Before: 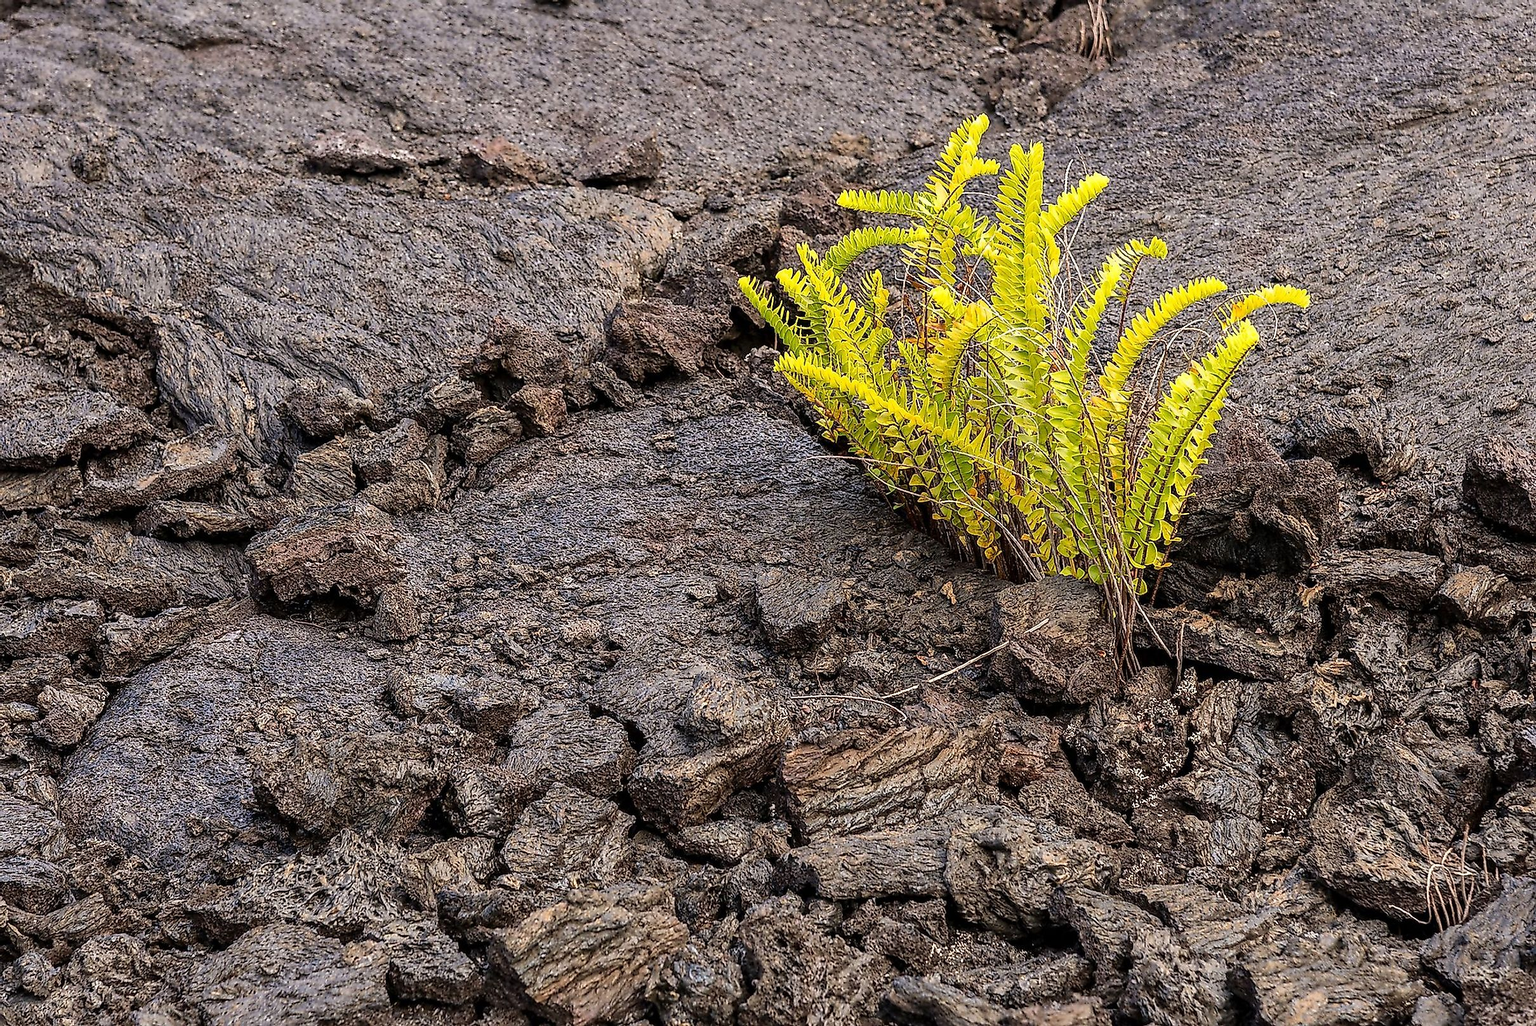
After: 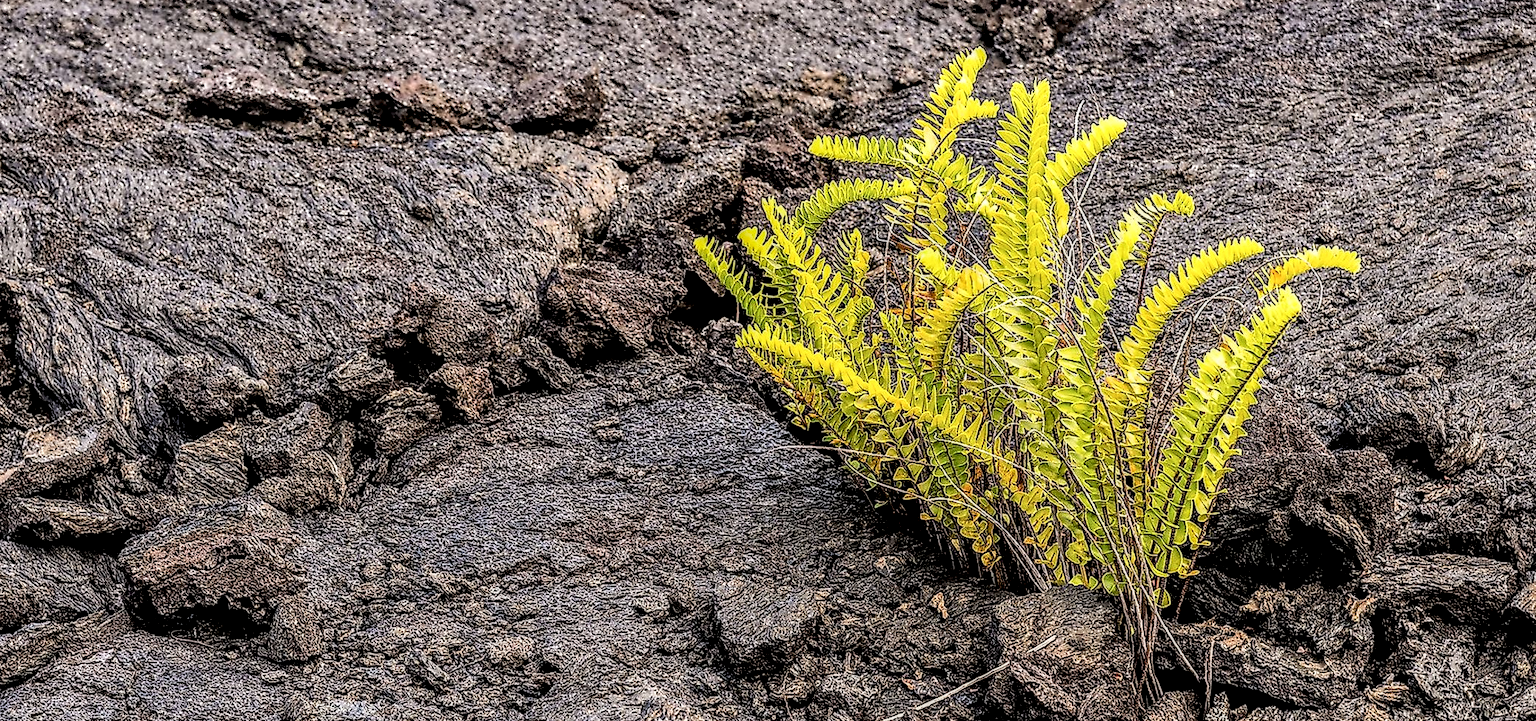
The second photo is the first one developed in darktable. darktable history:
filmic rgb: middle gray luminance 12.95%, black relative exposure -10.18 EV, white relative exposure 3.47 EV, threshold 3 EV, target black luminance 0%, hardness 5.67, latitude 44.81%, contrast 1.219, highlights saturation mix 6.34%, shadows ↔ highlights balance 27.07%, enable highlight reconstruction true
local contrast: highlights 18%, detail 186%
crop and rotate: left 9.375%, top 7.239%, right 4.869%, bottom 32.419%
